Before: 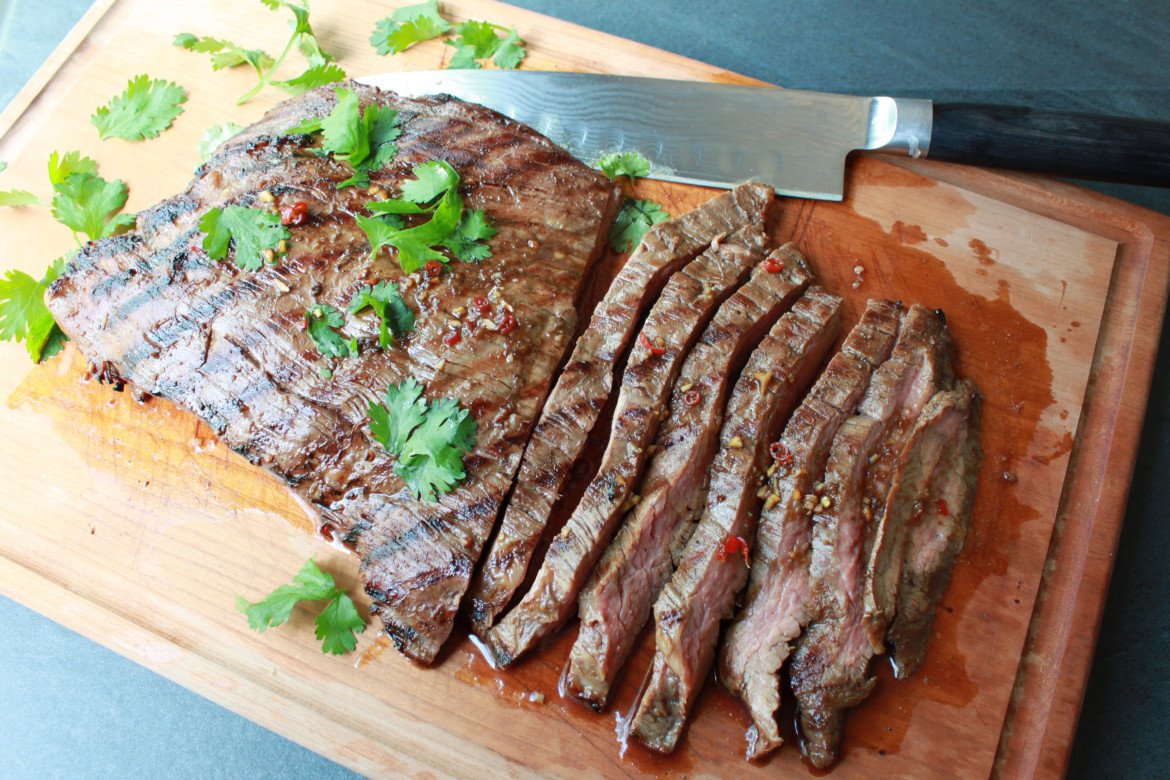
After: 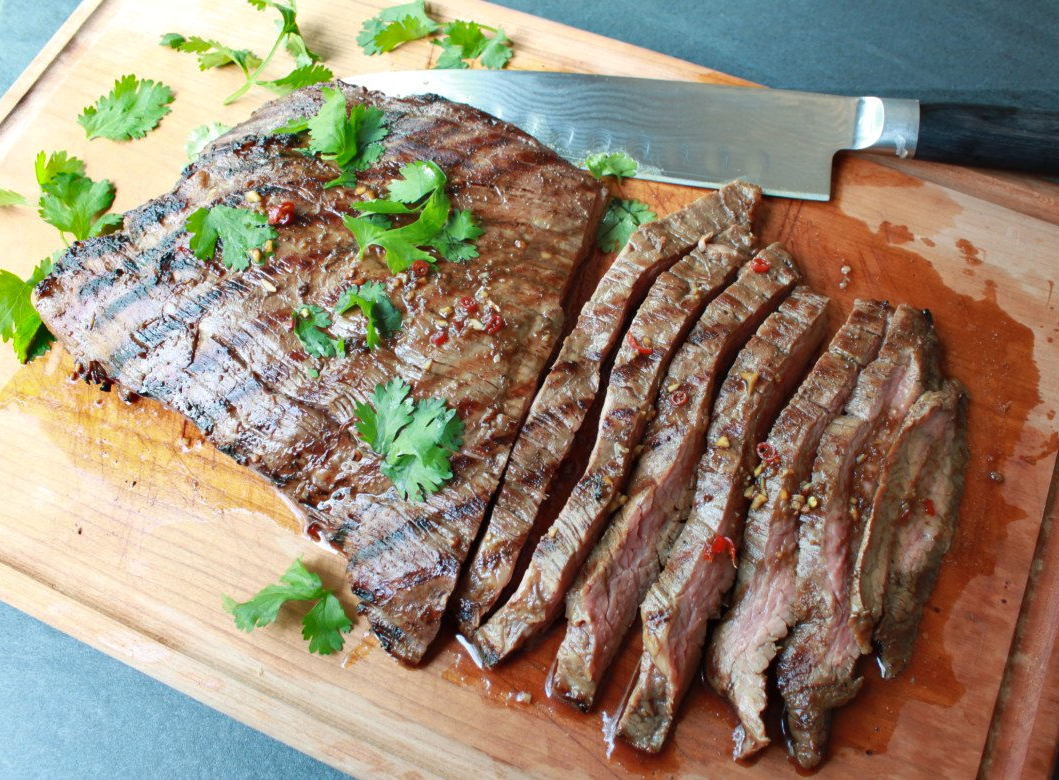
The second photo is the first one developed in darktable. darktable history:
crop and rotate: left 1.154%, right 8.303%
shadows and highlights: shadows 12.75, white point adjustment 1.19, soften with gaussian
